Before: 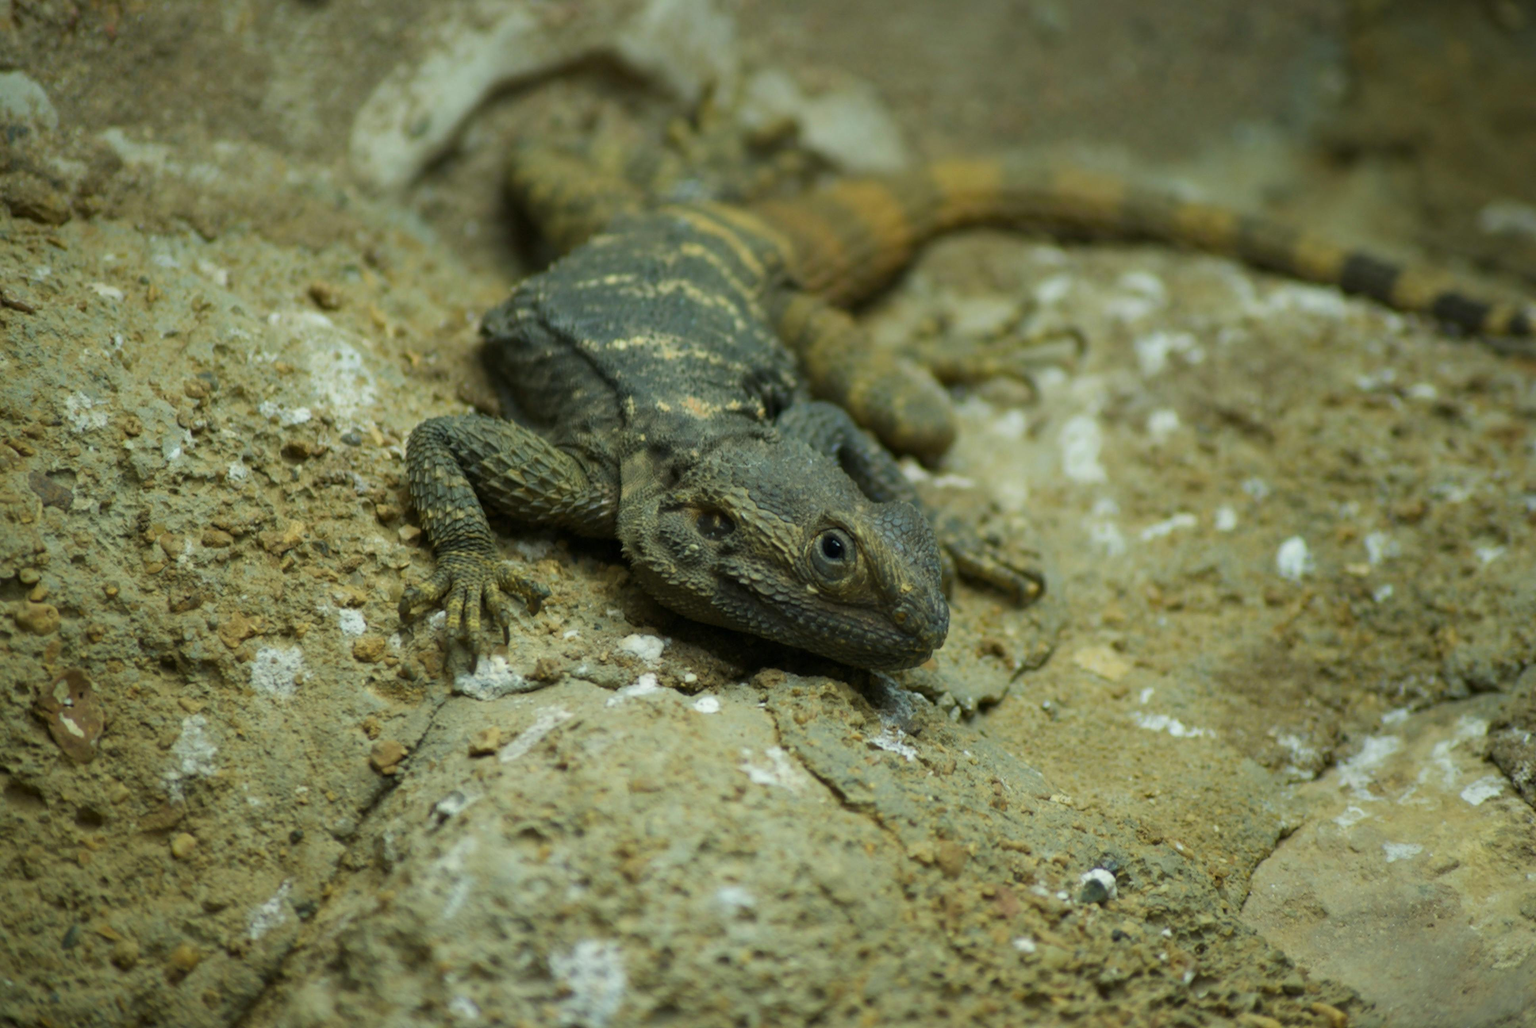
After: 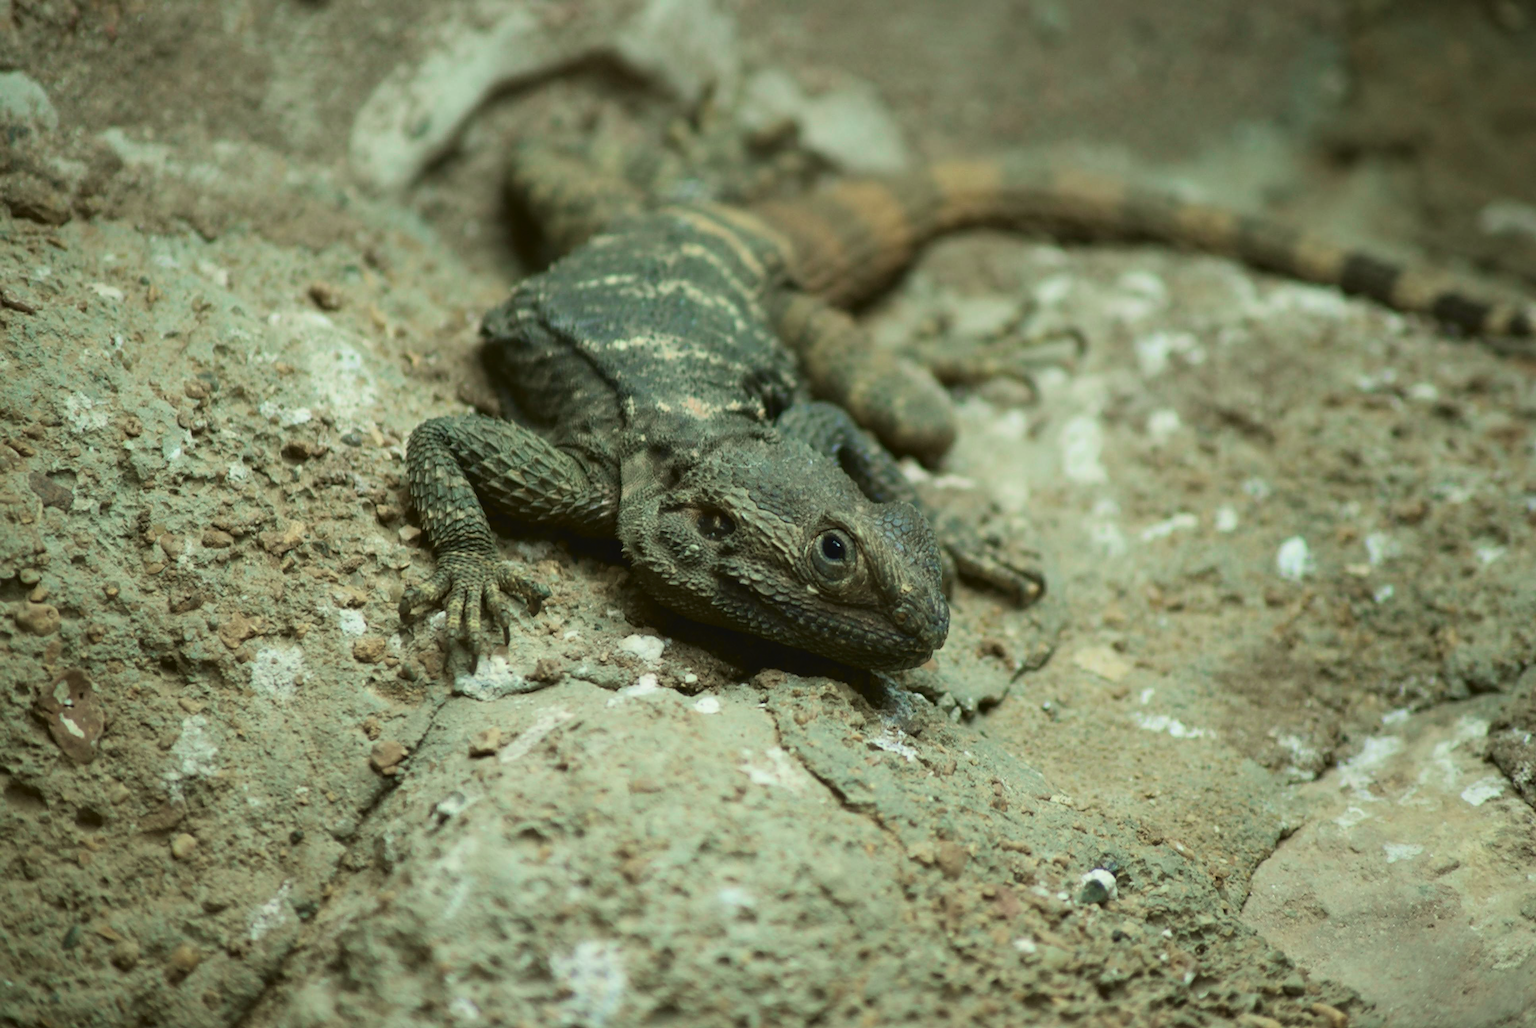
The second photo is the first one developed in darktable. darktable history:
tone curve: curves: ch0 [(0, 0.039) (0.104, 0.094) (0.285, 0.301) (0.689, 0.764) (0.89, 0.926) (0.994, 0.971)]; ch1 [(0, 0) (0.337, 0.249) (0.437, 0.411) (0.485, 0.487) (0.515, 0.514) (0.566, 0.563) (0.641, 0.655) (1, 1)]; ch2 [(0, 0) (0.314, 0.301) (0.421, 0.411) (0.502, 0.505) (0.528, 0.54) (0.557, 0.555) (0.612, 0.583) (0.722, 0.67) (1, 1)], color space Lab, independent channels, preserve colors none
sharpen: on, module defaults
